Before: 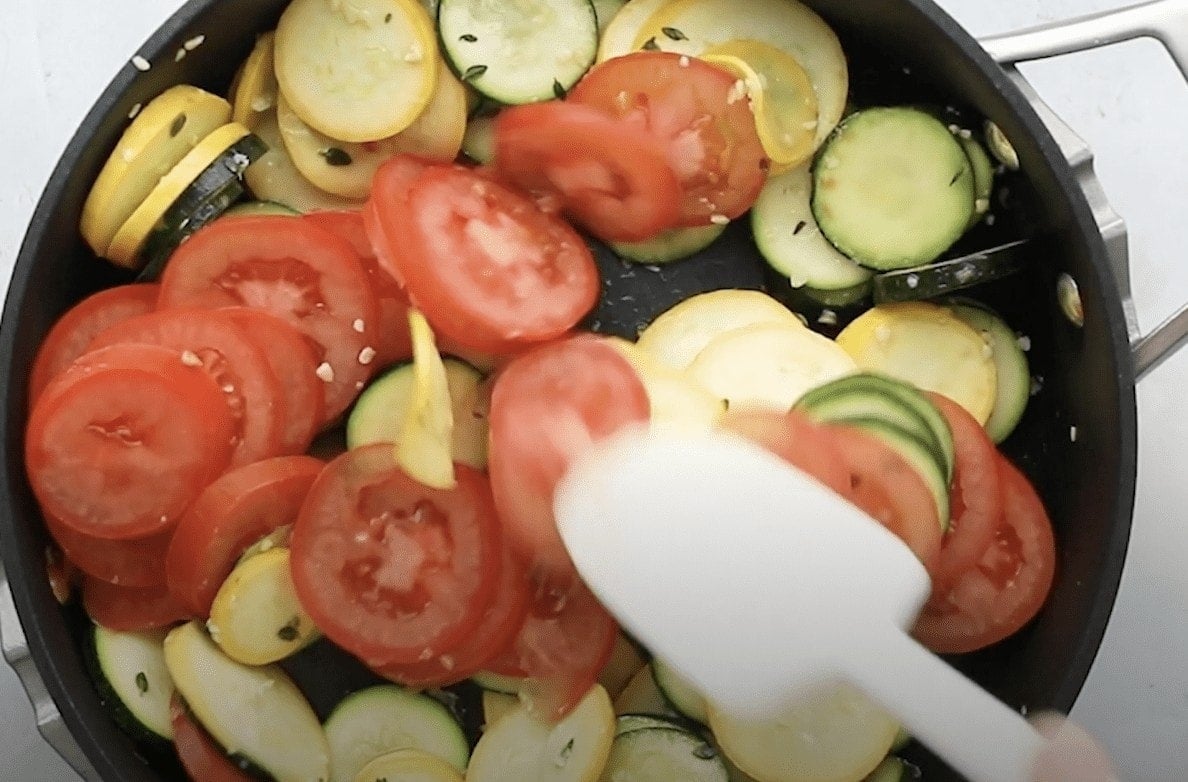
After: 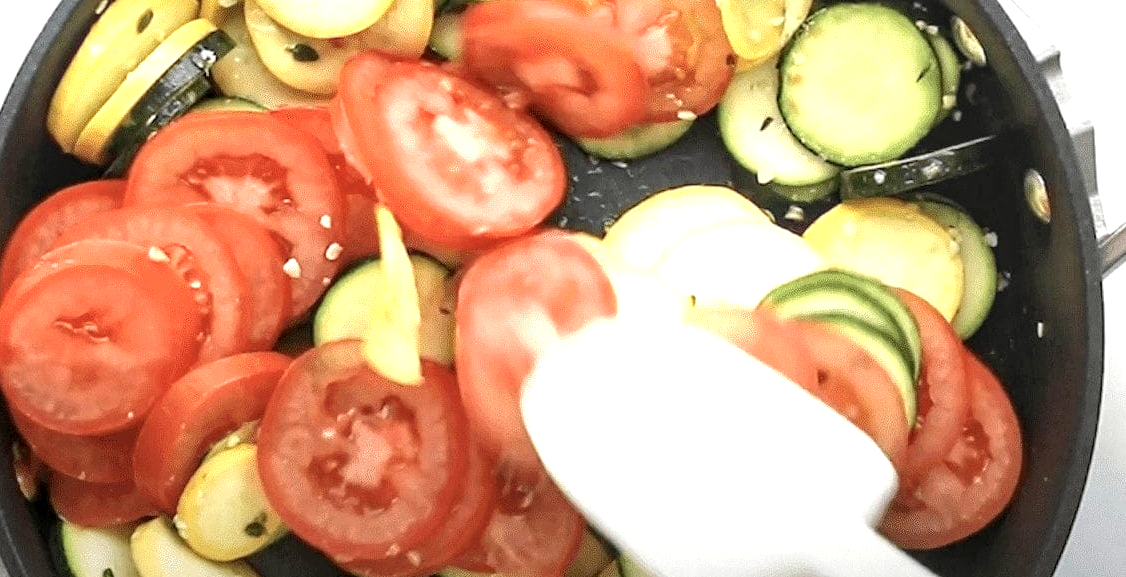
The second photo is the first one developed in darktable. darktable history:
exposure: black level correction 0, exposure 1.001 EV, compensate highlight preservation false
crop and rotate: left 2.804%, top 13.425%, right 2.39%, bottom 12.736%
local contrast: highlights 30%, detail 135%
